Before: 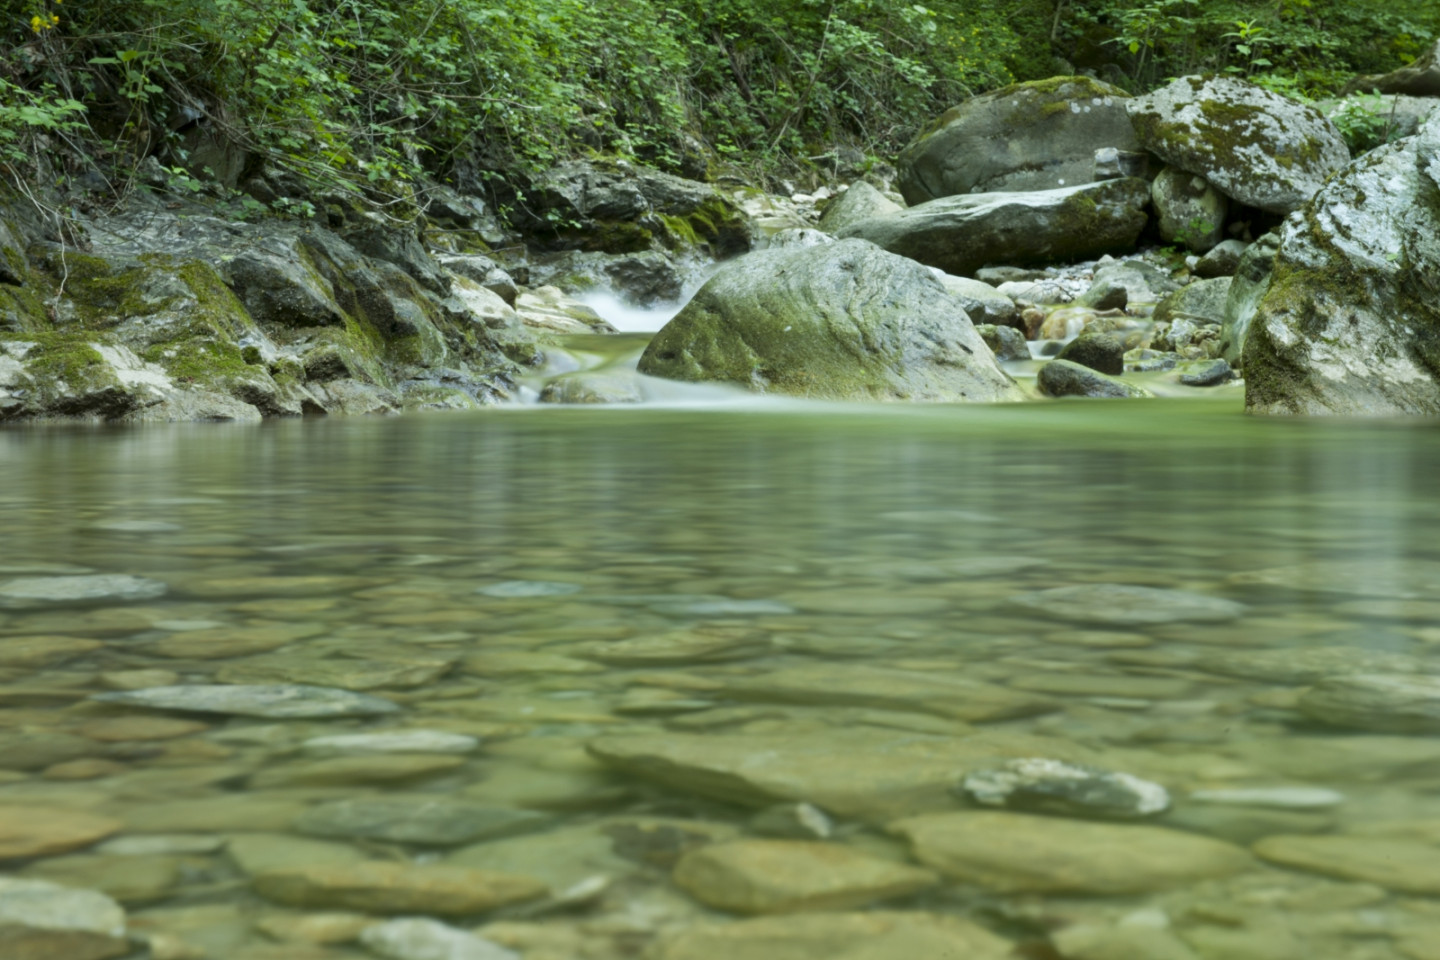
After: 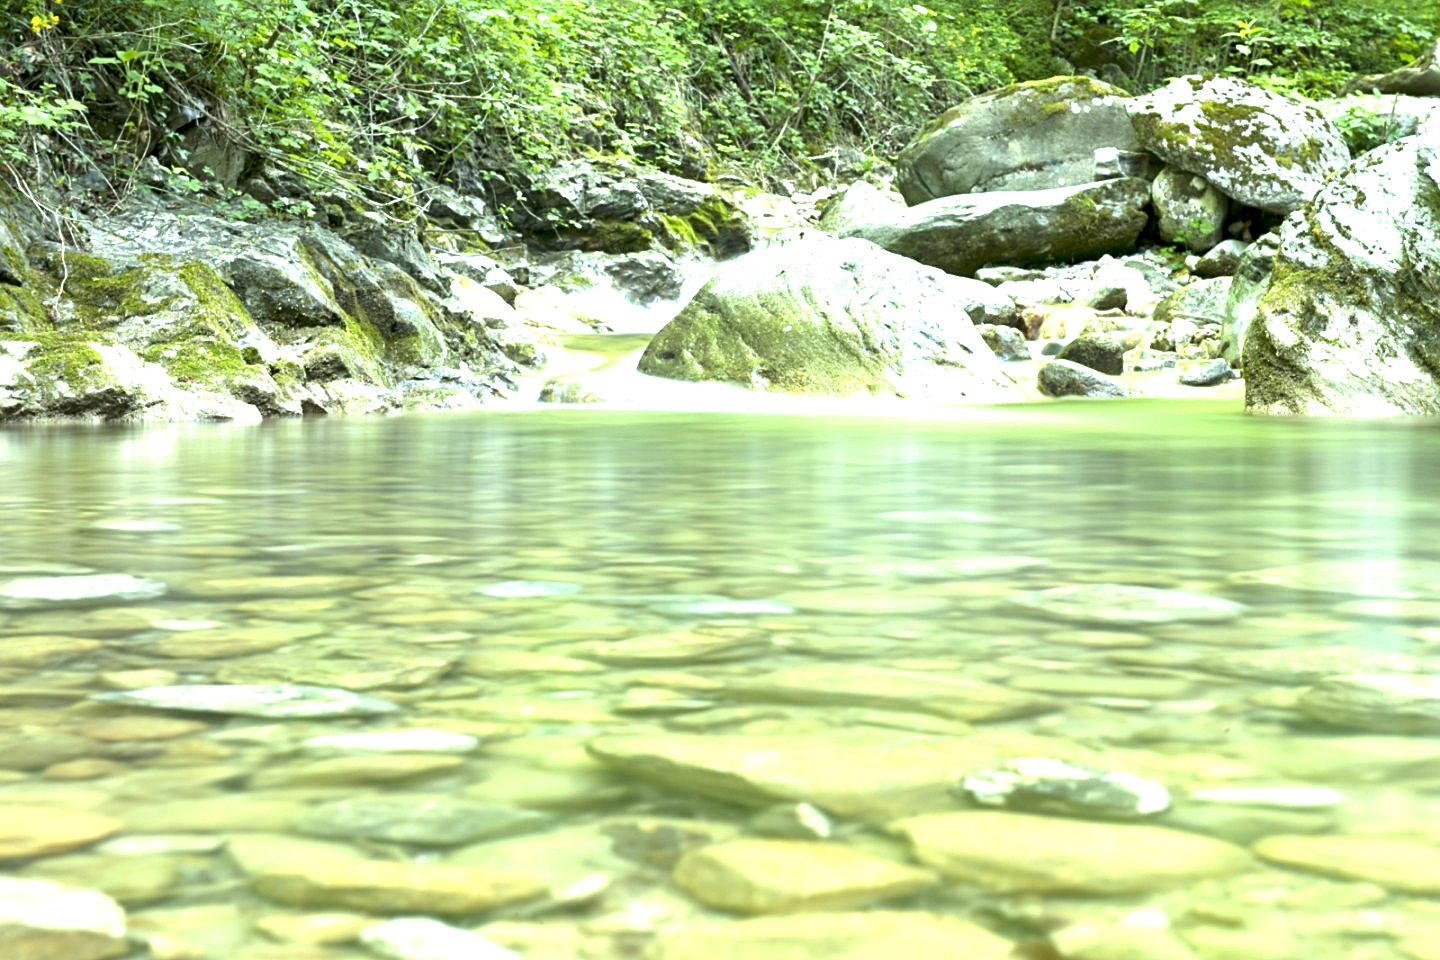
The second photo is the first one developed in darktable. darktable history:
sharpen: on, module defaults
exposure: black level correction 0.001, exposure 1.815 EV, compensate highlight preservation false
